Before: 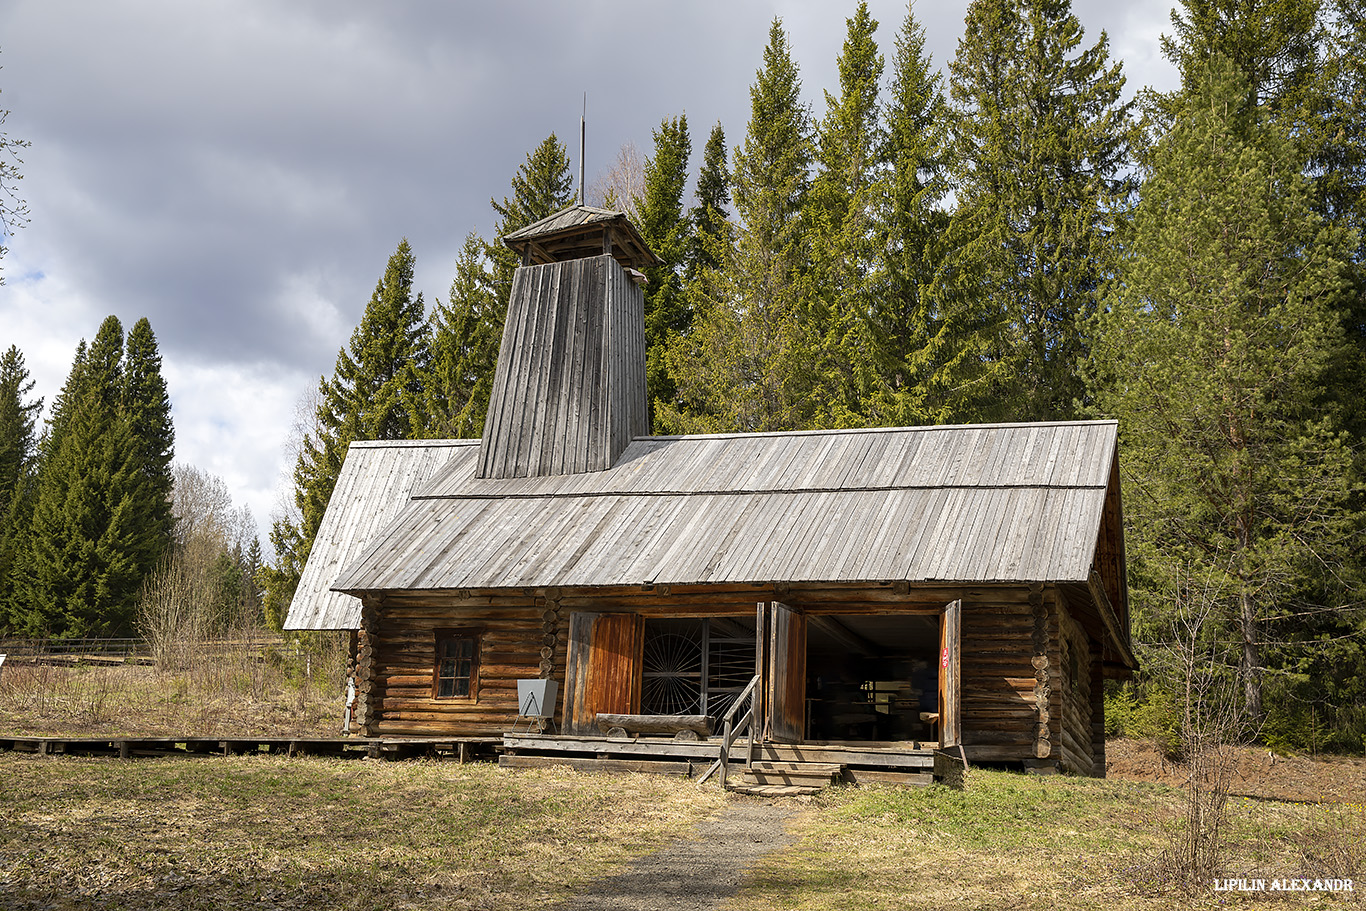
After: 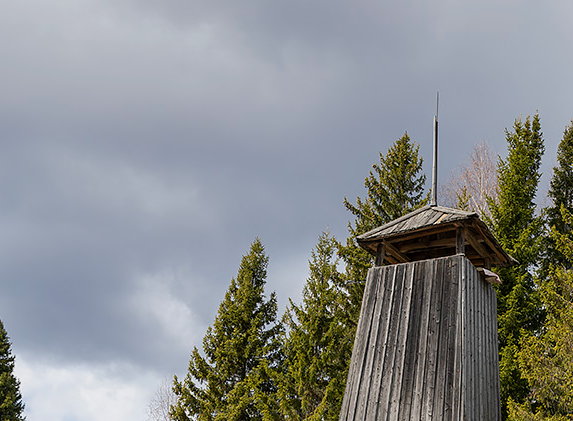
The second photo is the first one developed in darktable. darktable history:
crop and rotate: left 10.817%, top 0.062%, right 47.194%, bottom 53.626%
exposure: exposure -0.242 EV, compensate highlight preservation false
